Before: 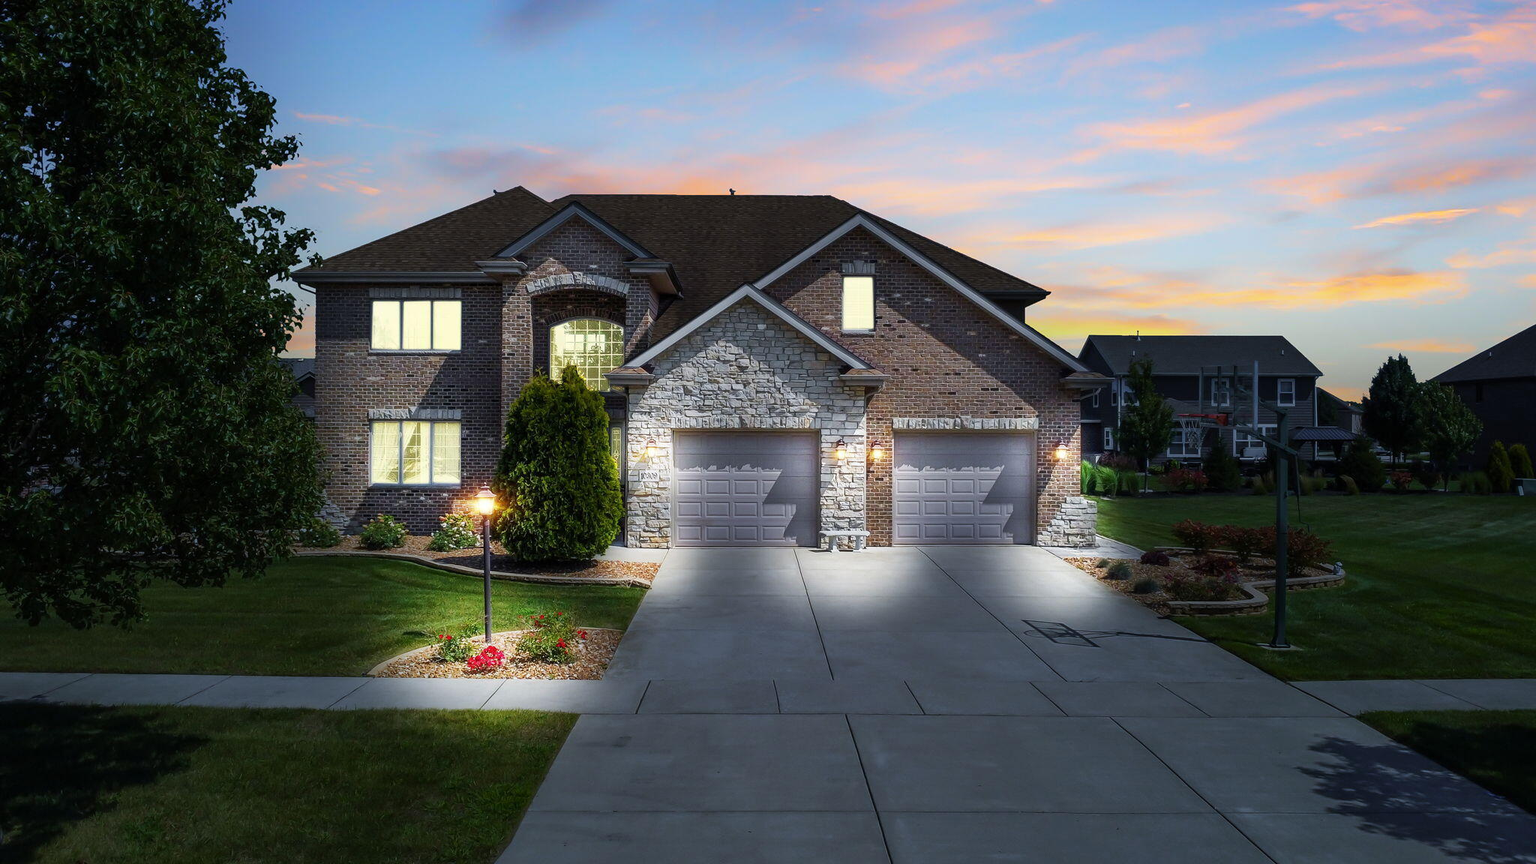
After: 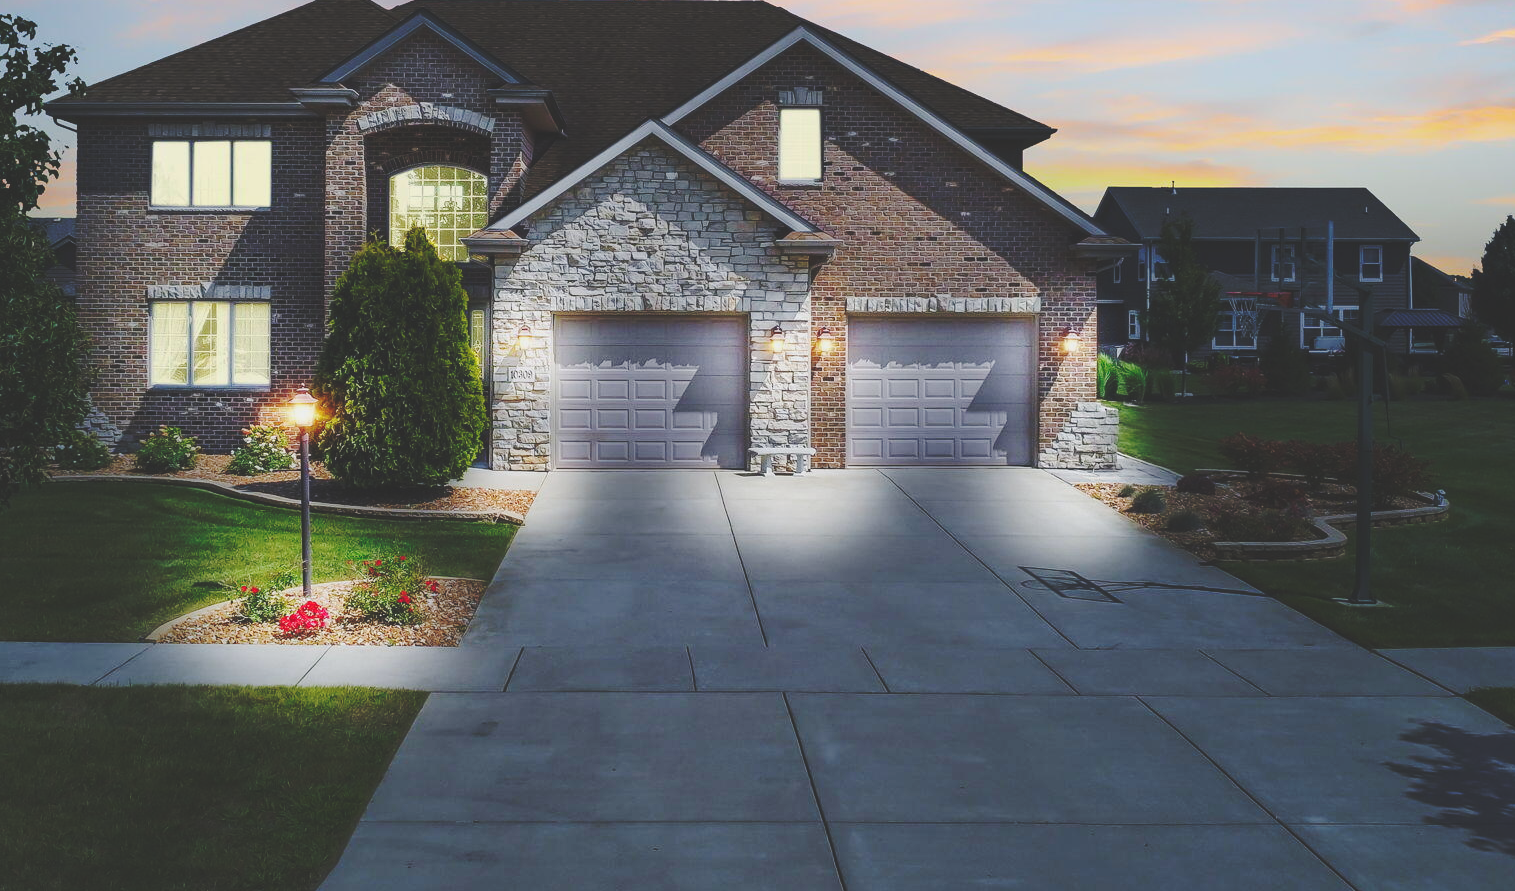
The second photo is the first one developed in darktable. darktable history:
base curve: curves: ch0 [(0, 0.024) (0.055, 0.065) (0.121, 0.166) (0.236, 0.319) (0.693, 0.726) (1, 1)], preserve colors none
crop: left 16.835%, top 22.63%, right 9.146%
color balance rgb: perceptual saturation grading › global saturation 0.988%, contrast -9.403%
